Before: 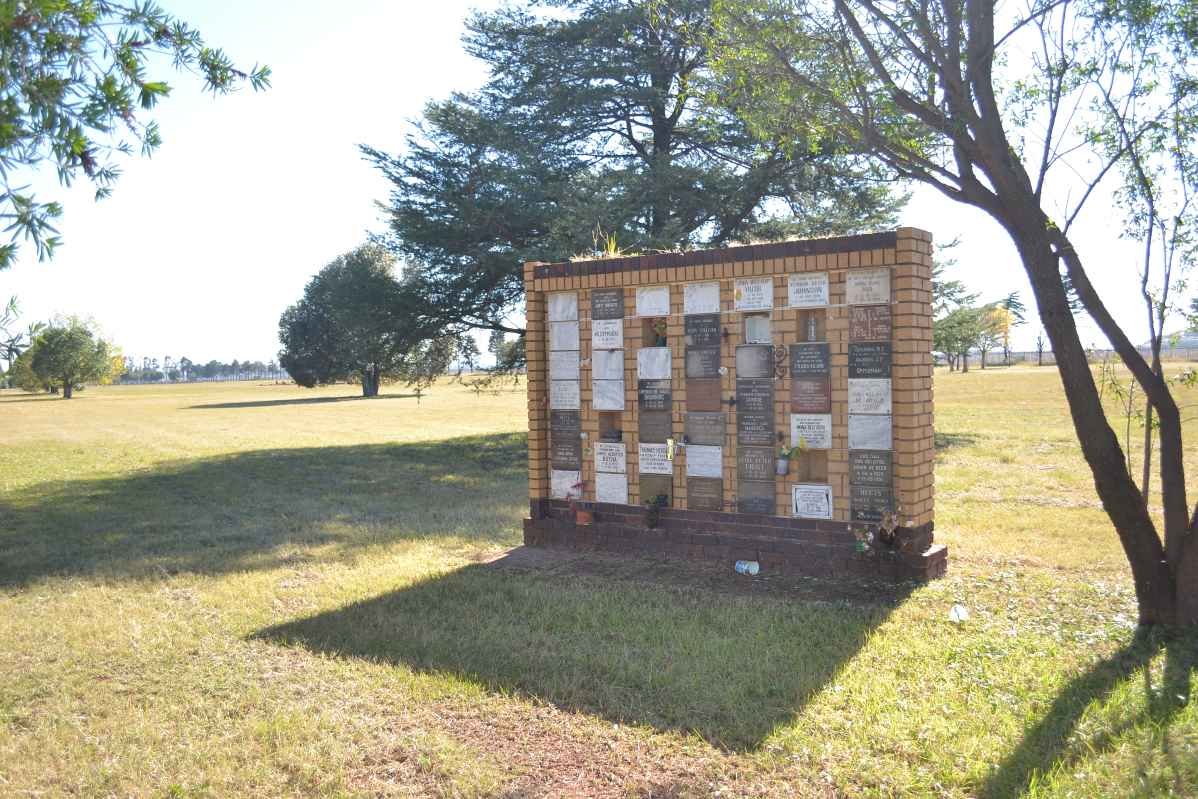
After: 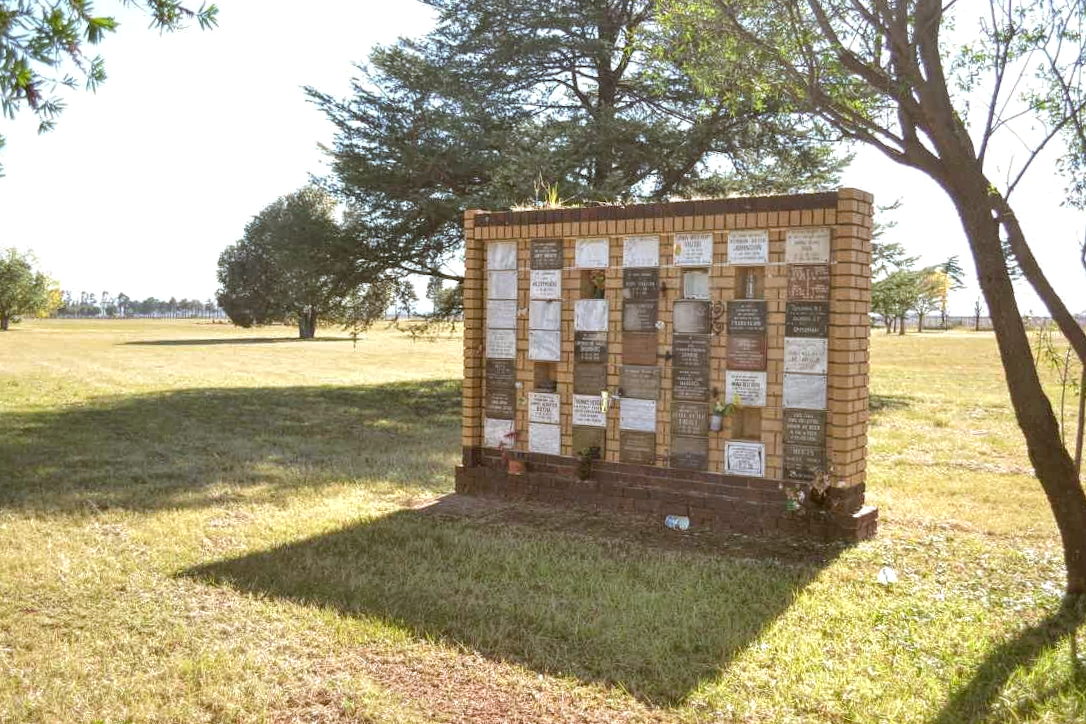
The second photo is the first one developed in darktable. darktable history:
local contrast: highlights 99%, shadows 86%, detail 160%, midtone range 0.2
crop and rotate: angle -1.96°, left 3.097%, top 4.154%, right 1.586%, bottom 0.529%
color correction: highlights a* -0.482, highlights b* 0.161, shadows a* 4.66, shadows b* 20.72
